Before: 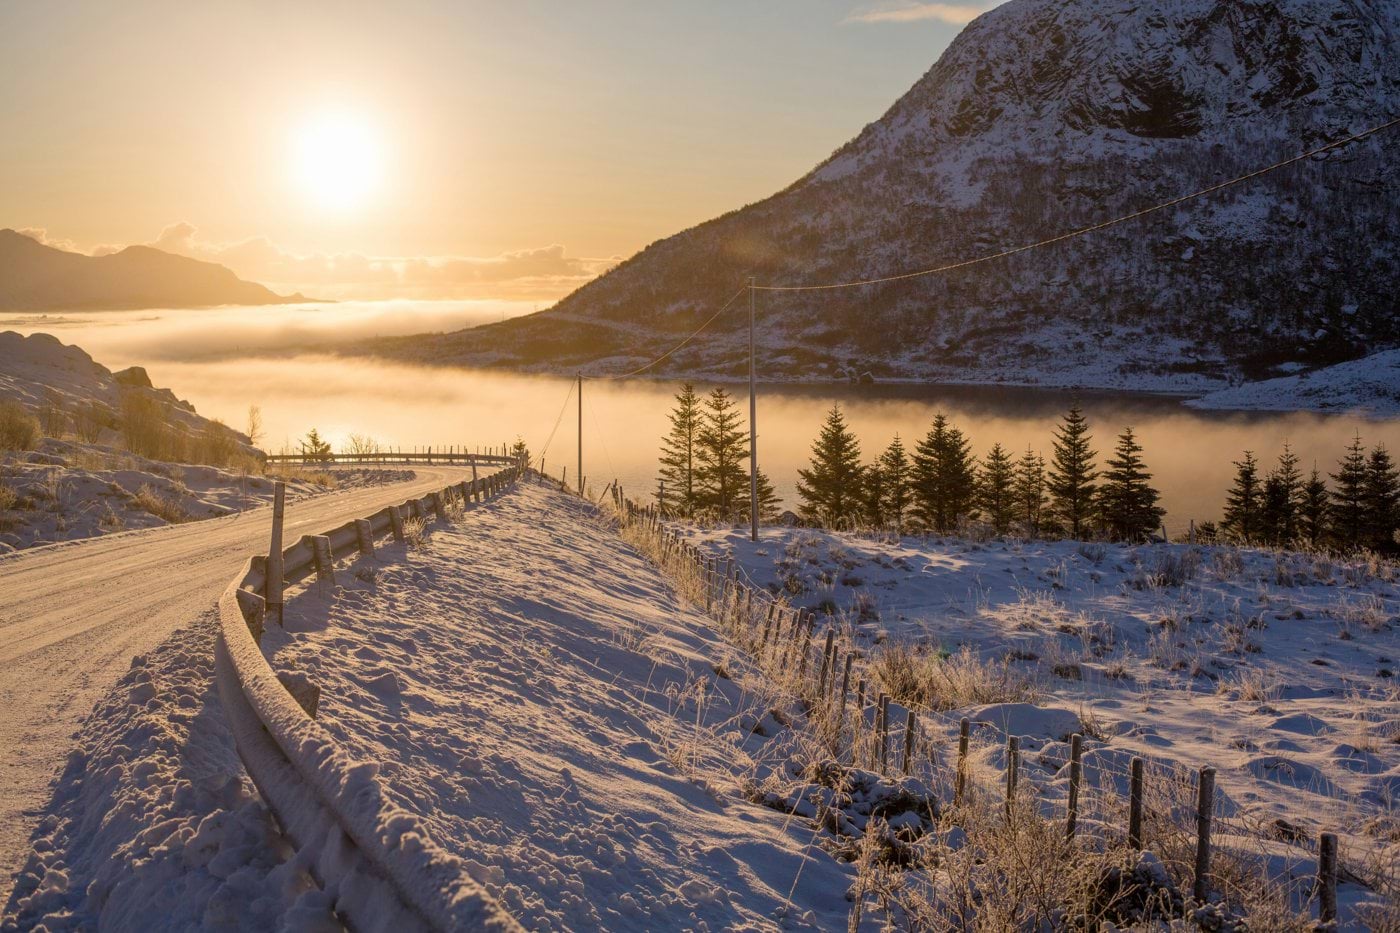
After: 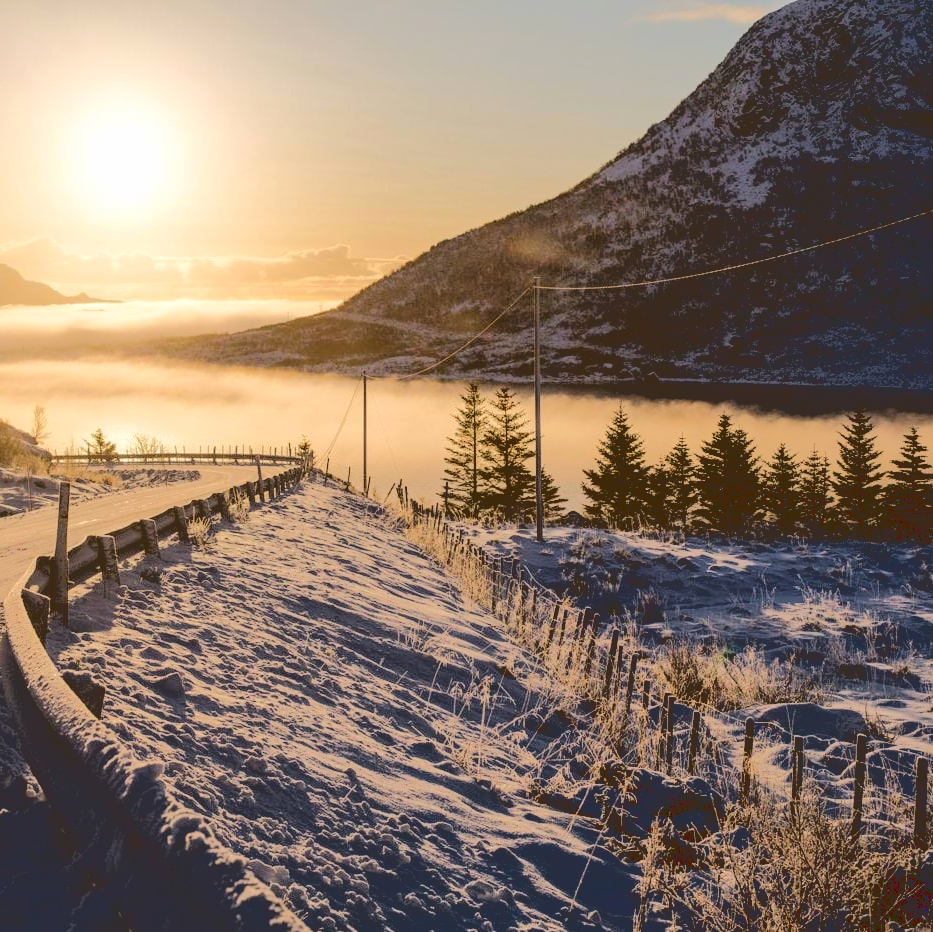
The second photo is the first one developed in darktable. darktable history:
crop and rotate: left 15.413%, right 17.901%
base curve: curves: ch0 [(0.065, 0.026) (0.236, 0.358) (0.53, 0.546) (0.777, 0.841) (0.924, 0.992)]
